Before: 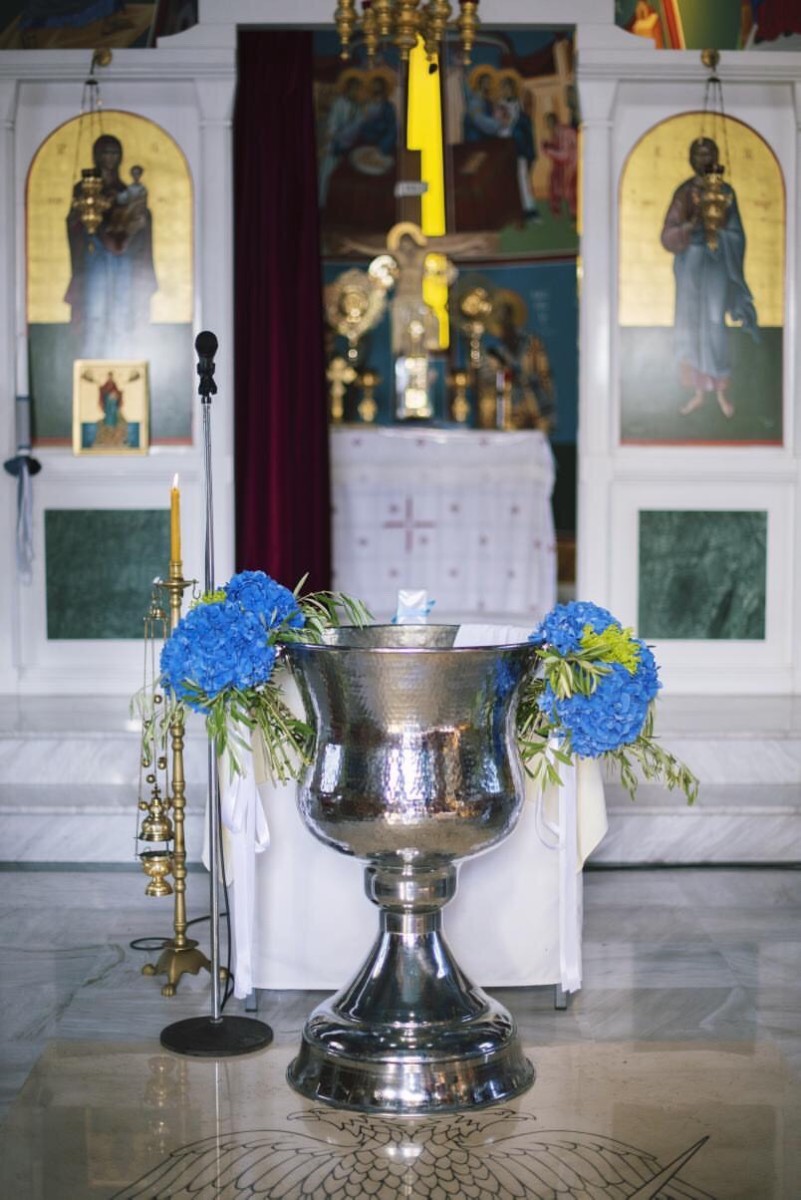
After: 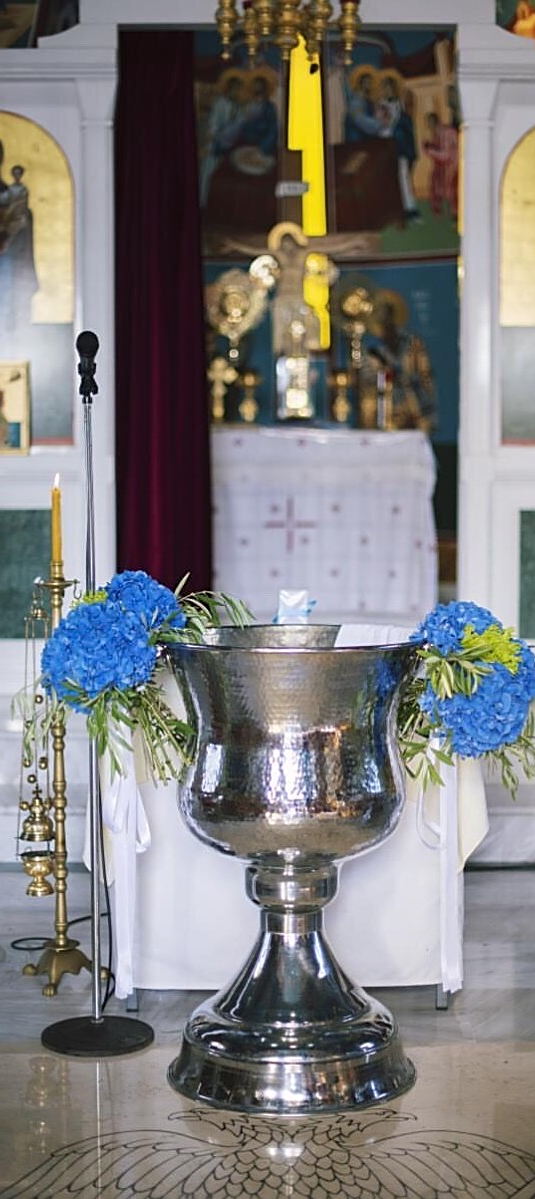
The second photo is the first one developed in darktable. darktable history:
crop and rotate: left 14.935%, right 18.221%
sharpen: on, module defaults
